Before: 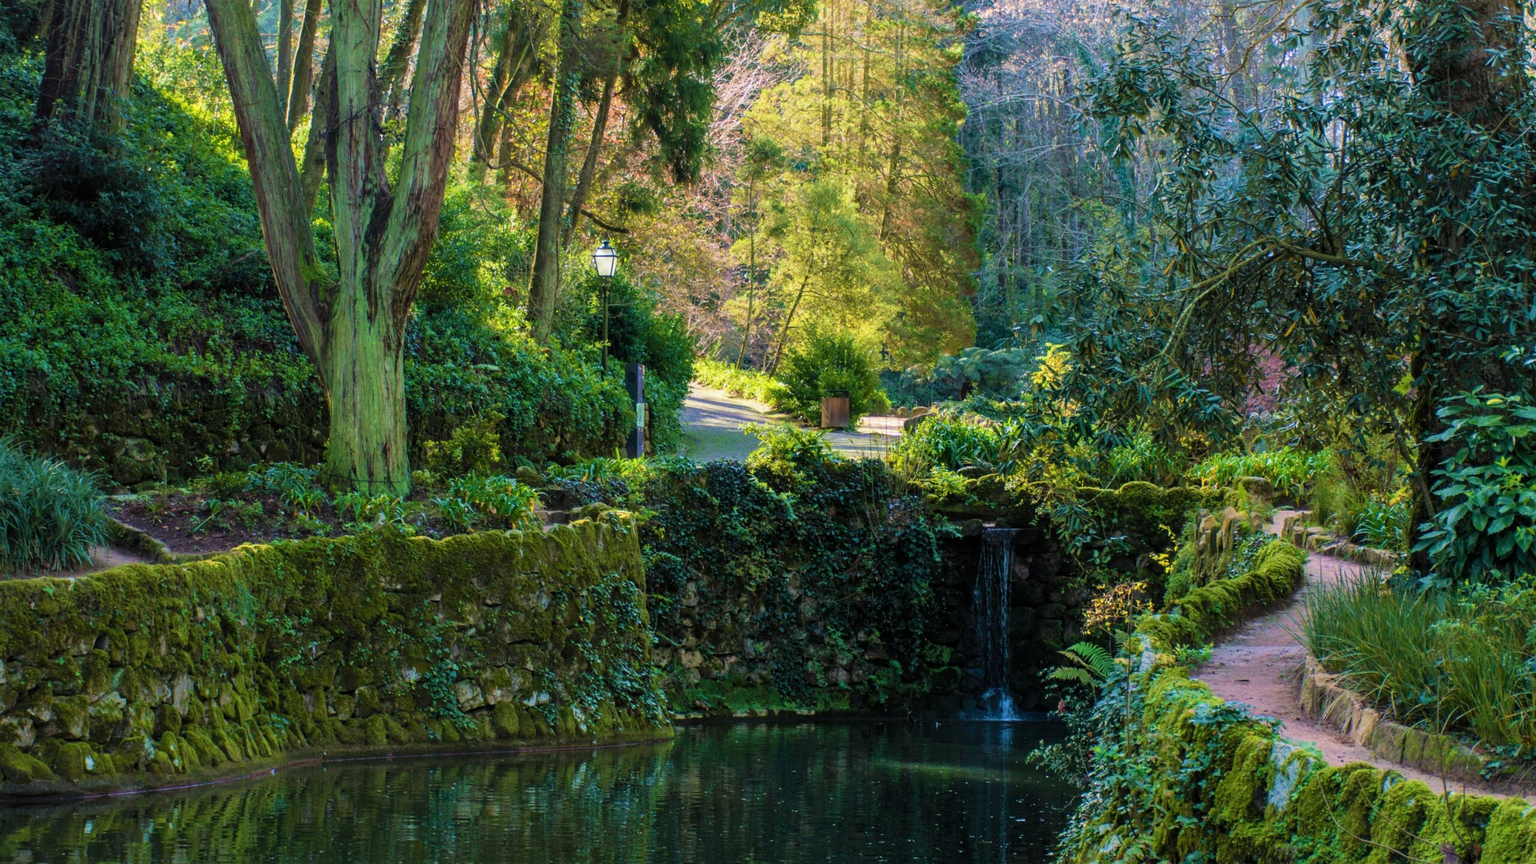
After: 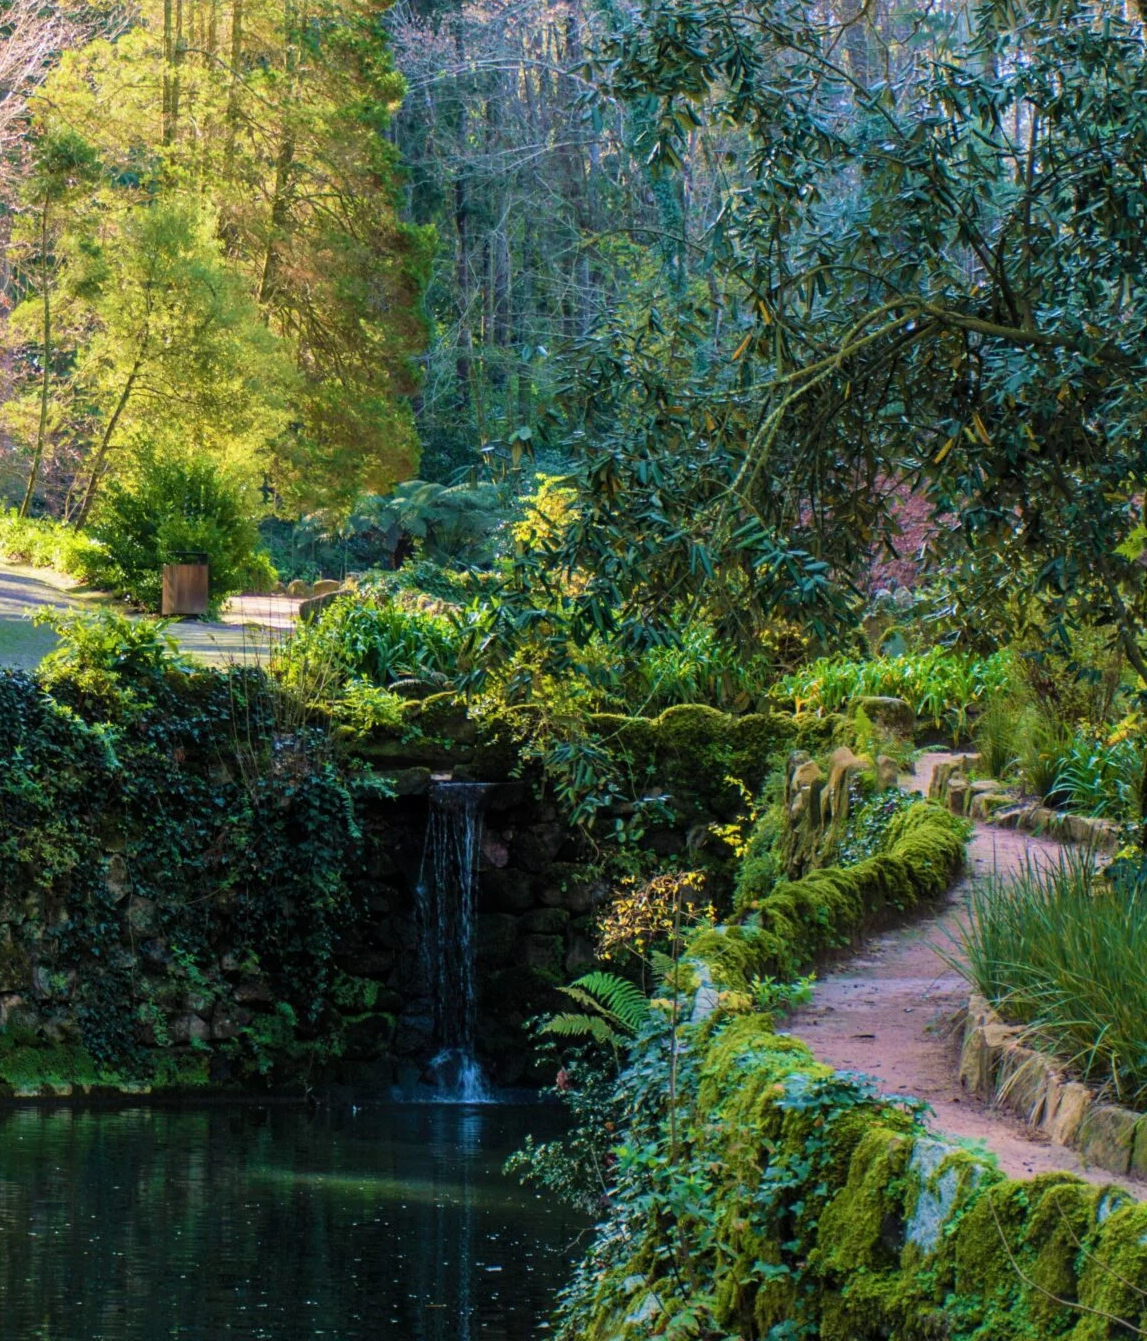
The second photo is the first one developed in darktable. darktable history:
crop: left 47.175%, top 6.874%, right 7.989%
